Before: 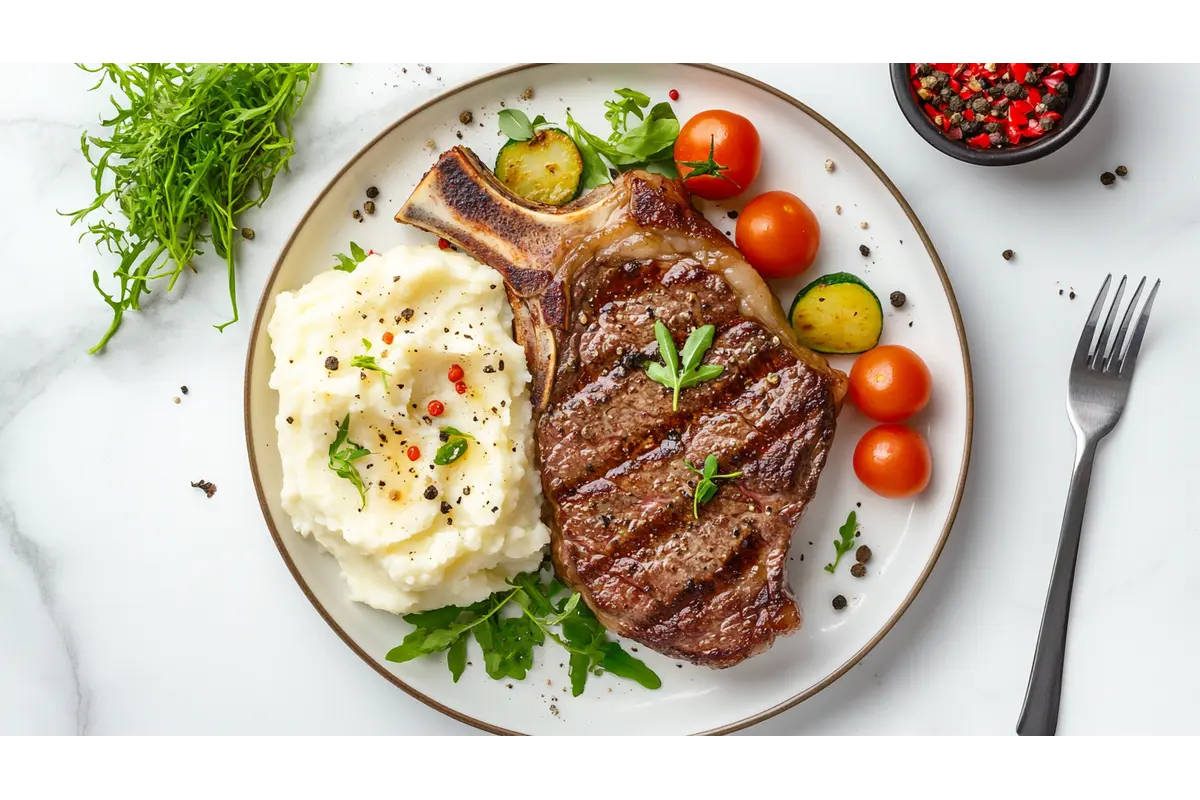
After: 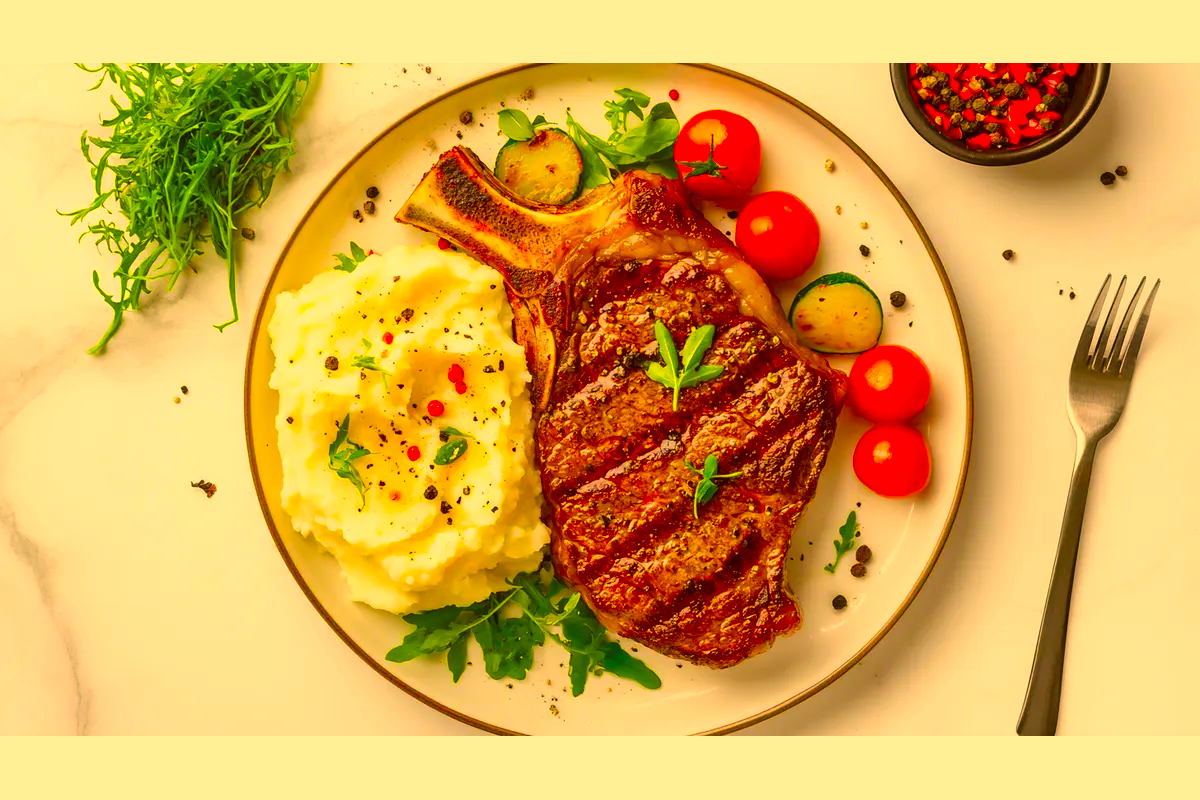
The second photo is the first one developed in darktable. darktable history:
color correction: highlights a* 10.56, highlights b* 30.54, shadows a* 2.75, shadows b* 17.04, saturation 1.75
